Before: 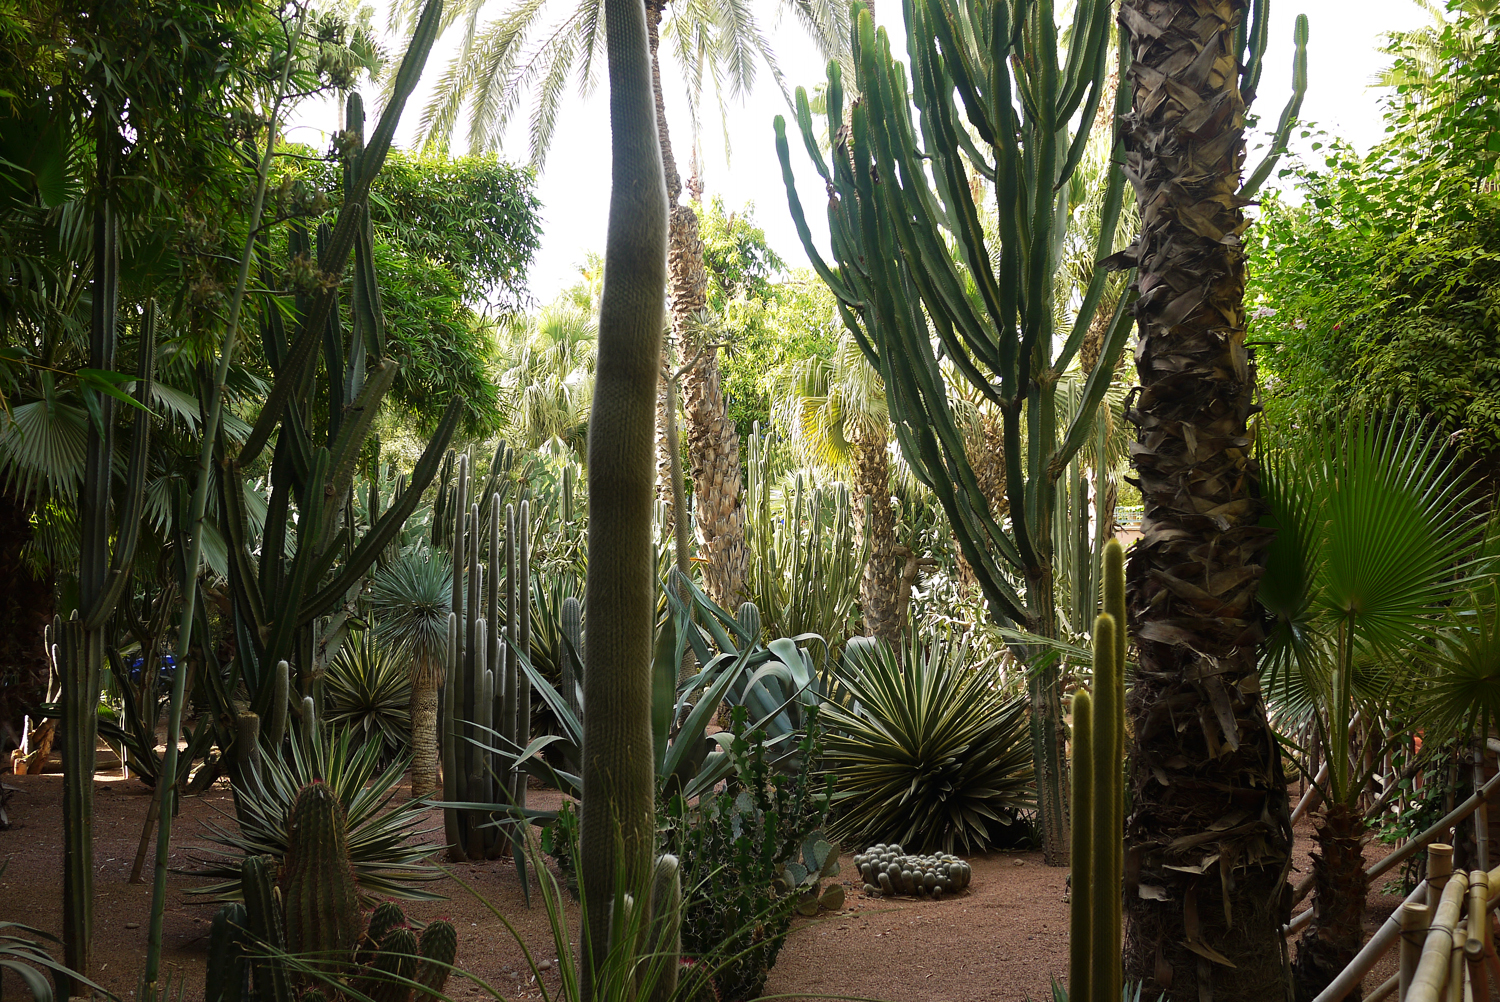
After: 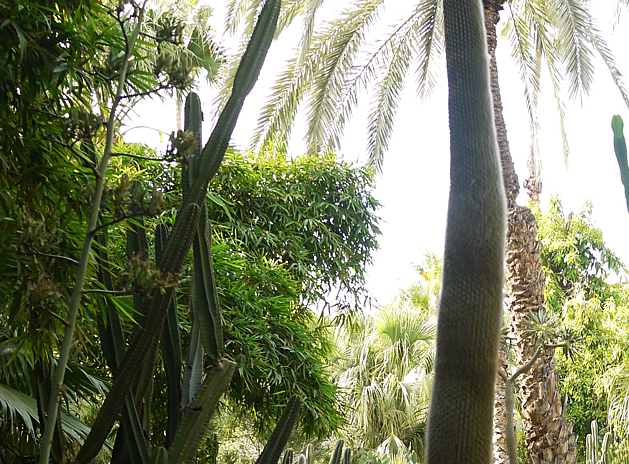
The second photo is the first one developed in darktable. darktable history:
crop and rotate: left 10.817%, top 0.062%, right 47.194%, bottom 53.626%
sharpen: amount 0.2
